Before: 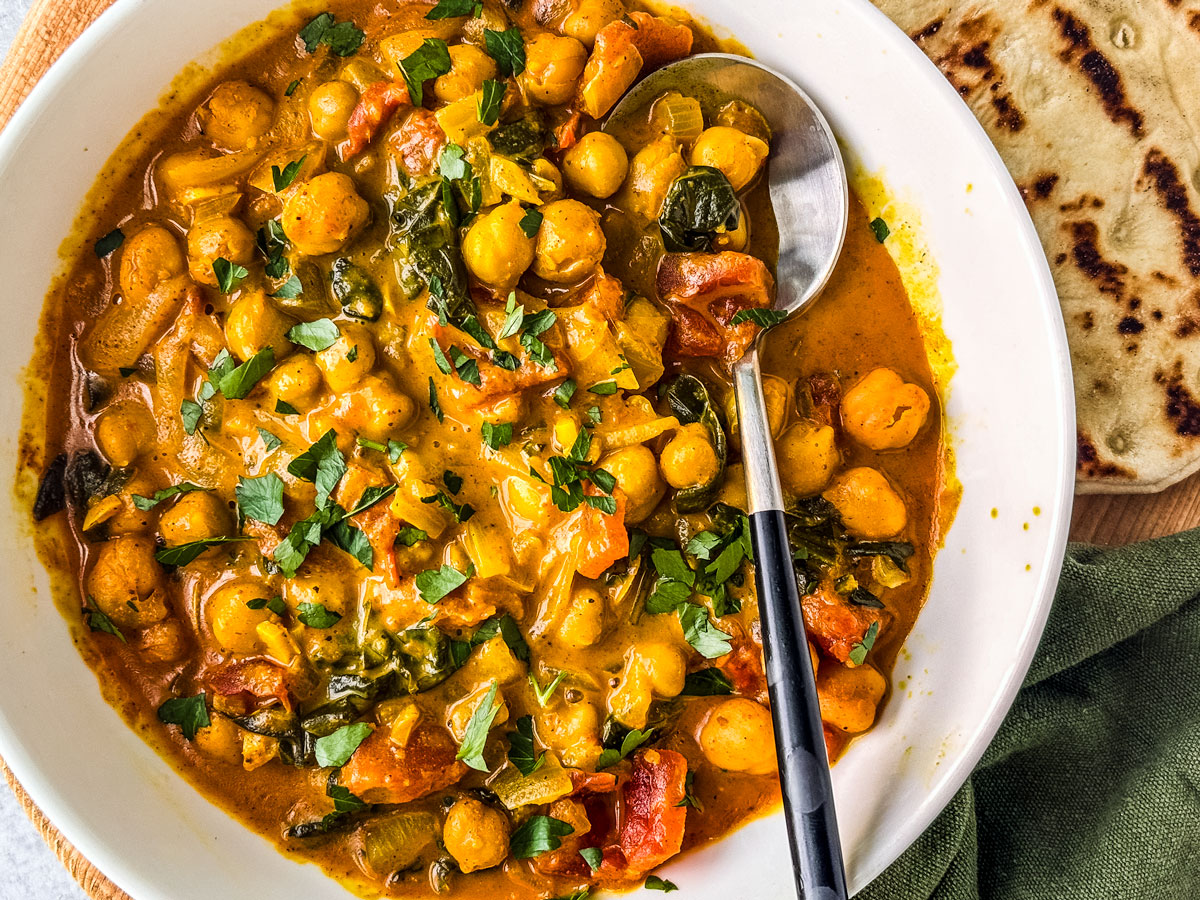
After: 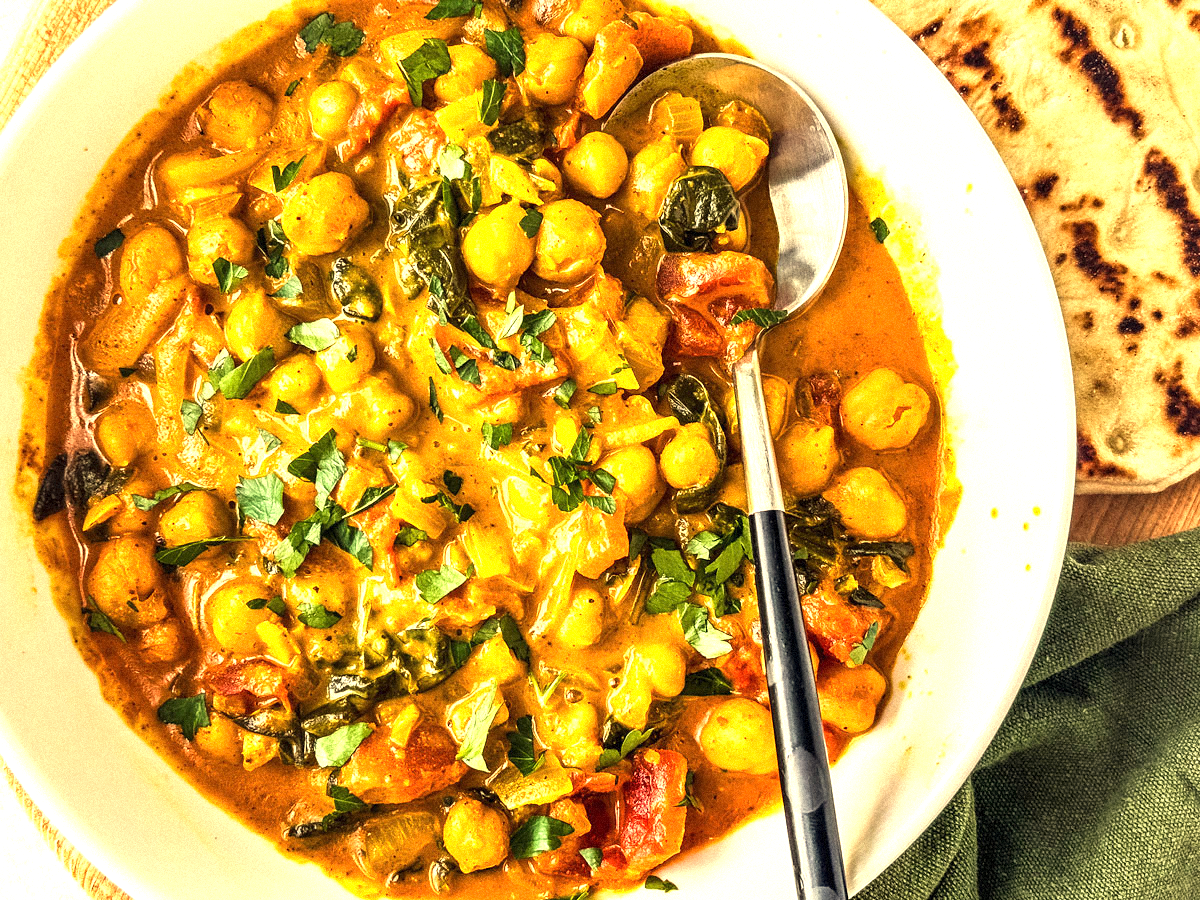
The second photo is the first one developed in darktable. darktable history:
exposure: black level correction 0, exposure 1 EV, compensate highlight preservation false
grain: mid-tones bias 0%
white balance: red 1.08, blue 0.791
